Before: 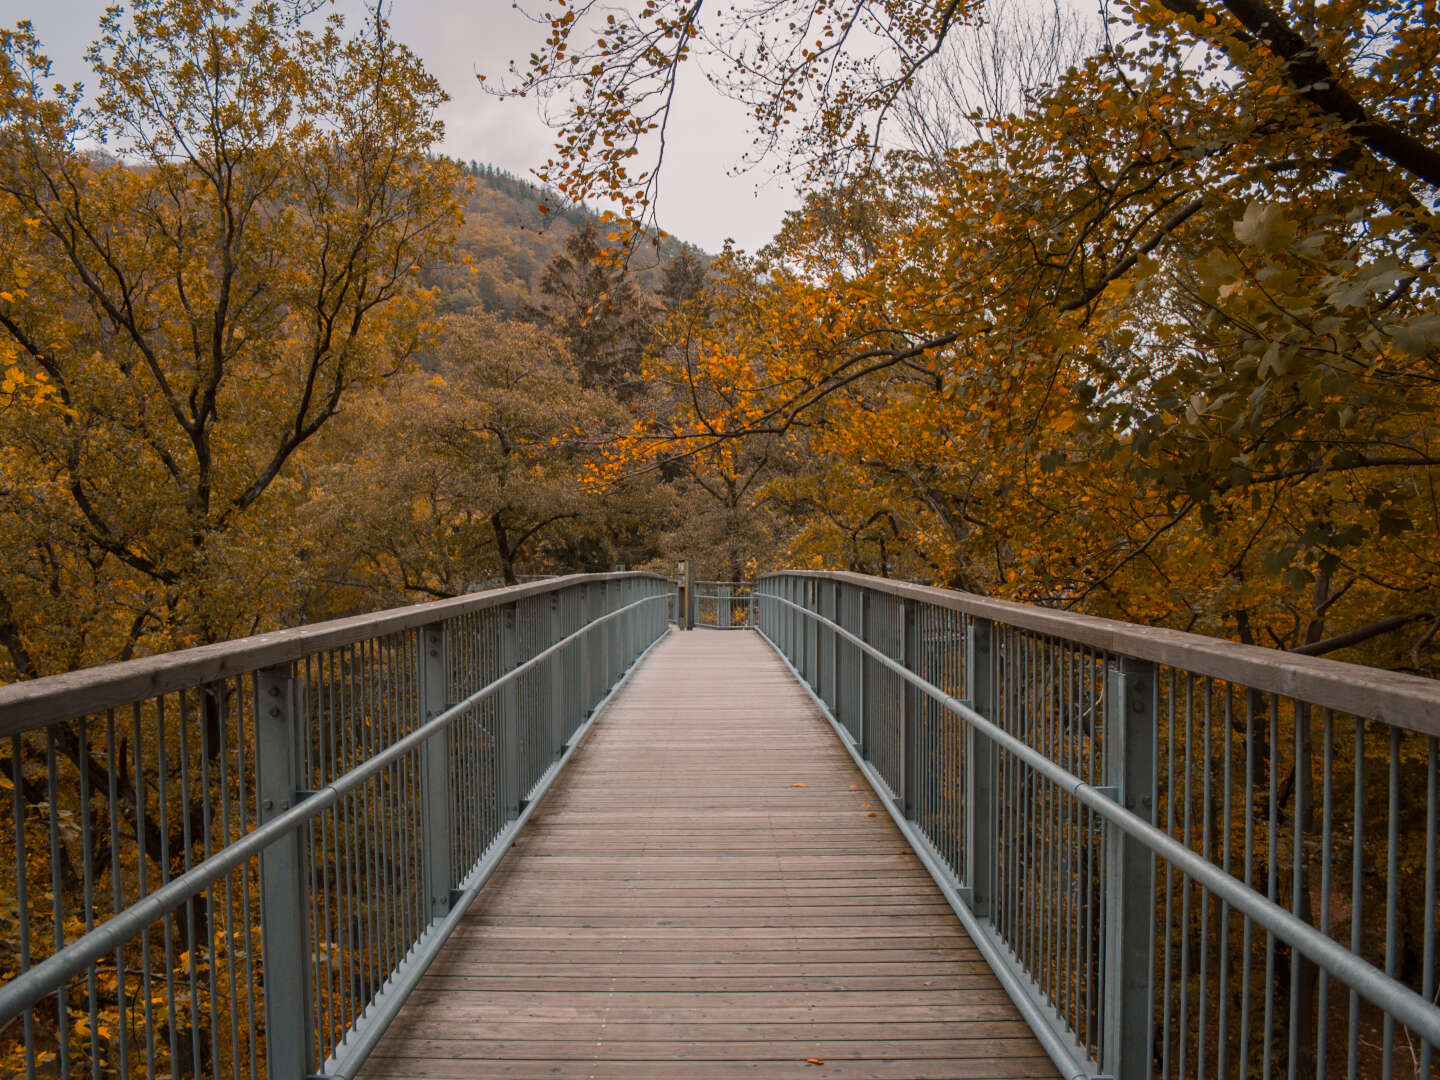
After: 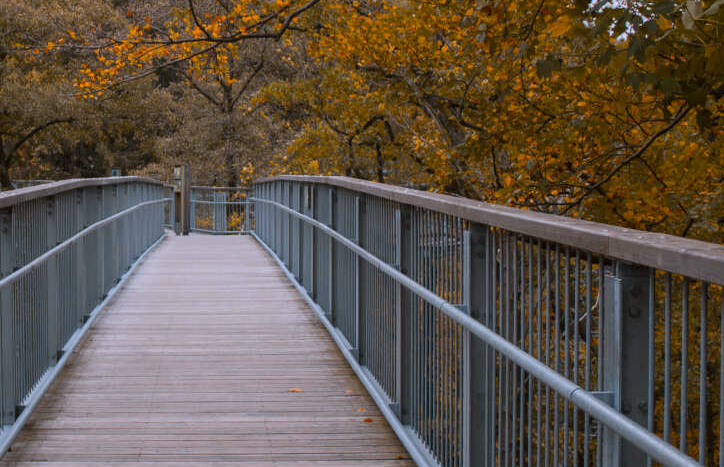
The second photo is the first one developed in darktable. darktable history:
crop: left 35.03%, top 36.625%, right 14.663%, bottom 20.057%
white balance: red 0.948, green 1.02, blue 1.176
